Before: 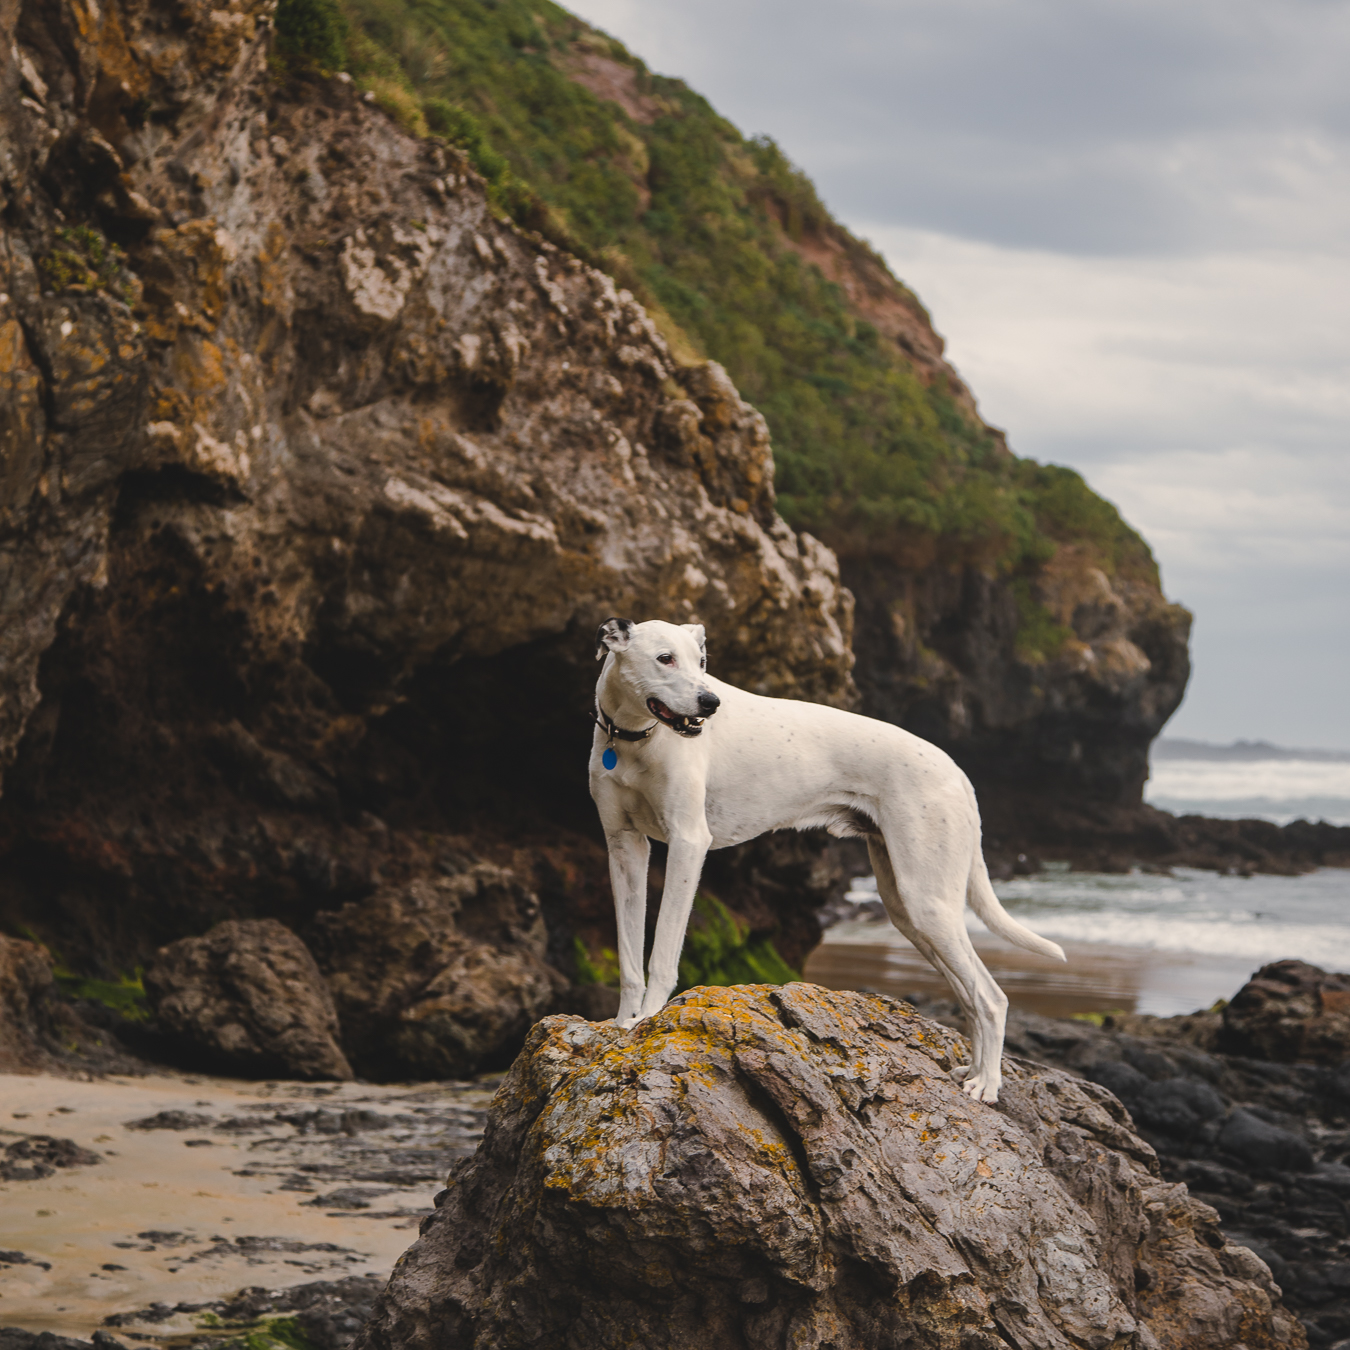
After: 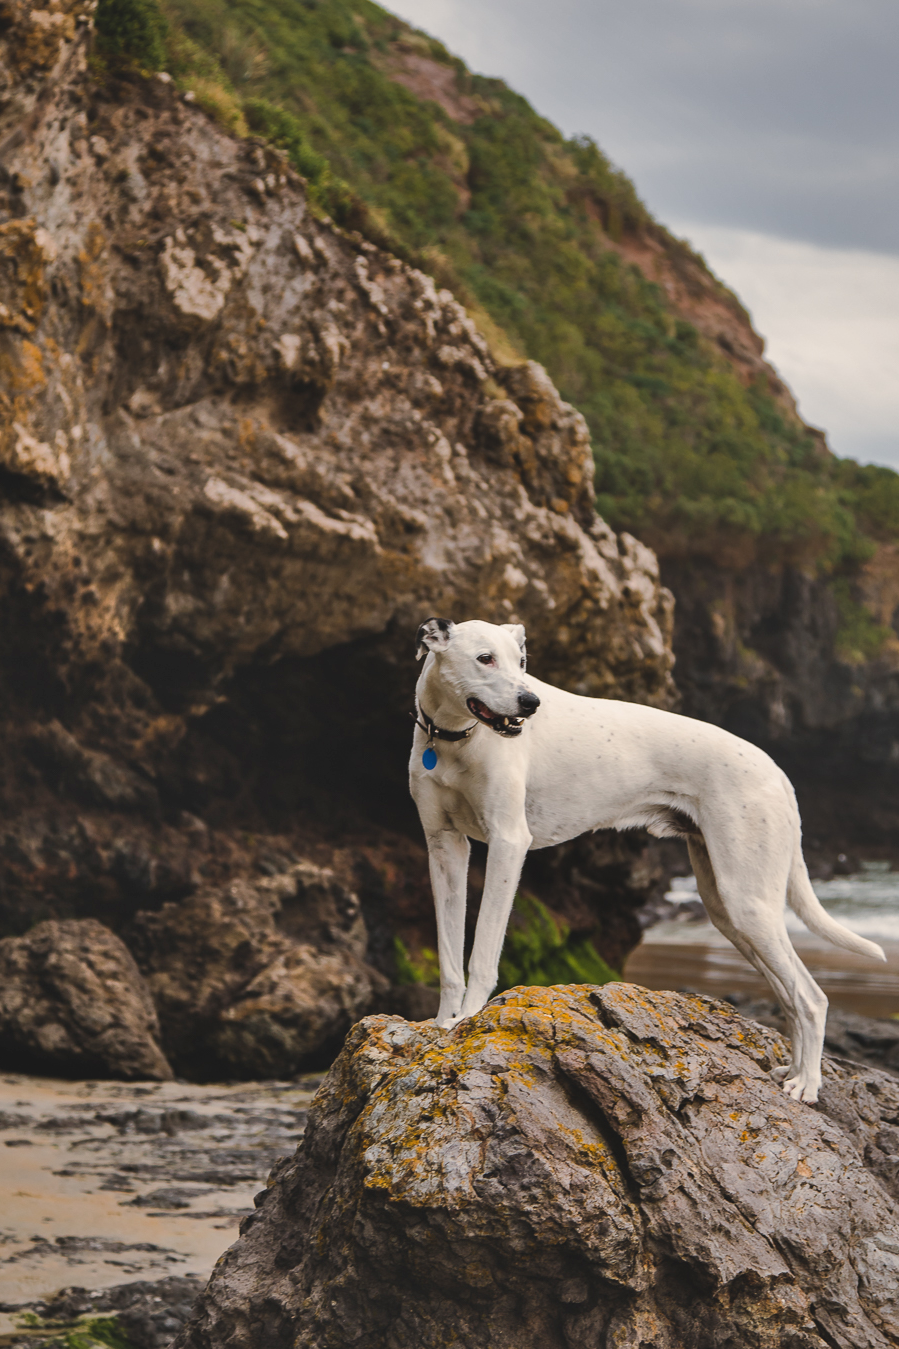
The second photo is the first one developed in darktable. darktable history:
shadows and highlights: soften with gaussian
crop and rotate: left 13.342%, right 19.991%
